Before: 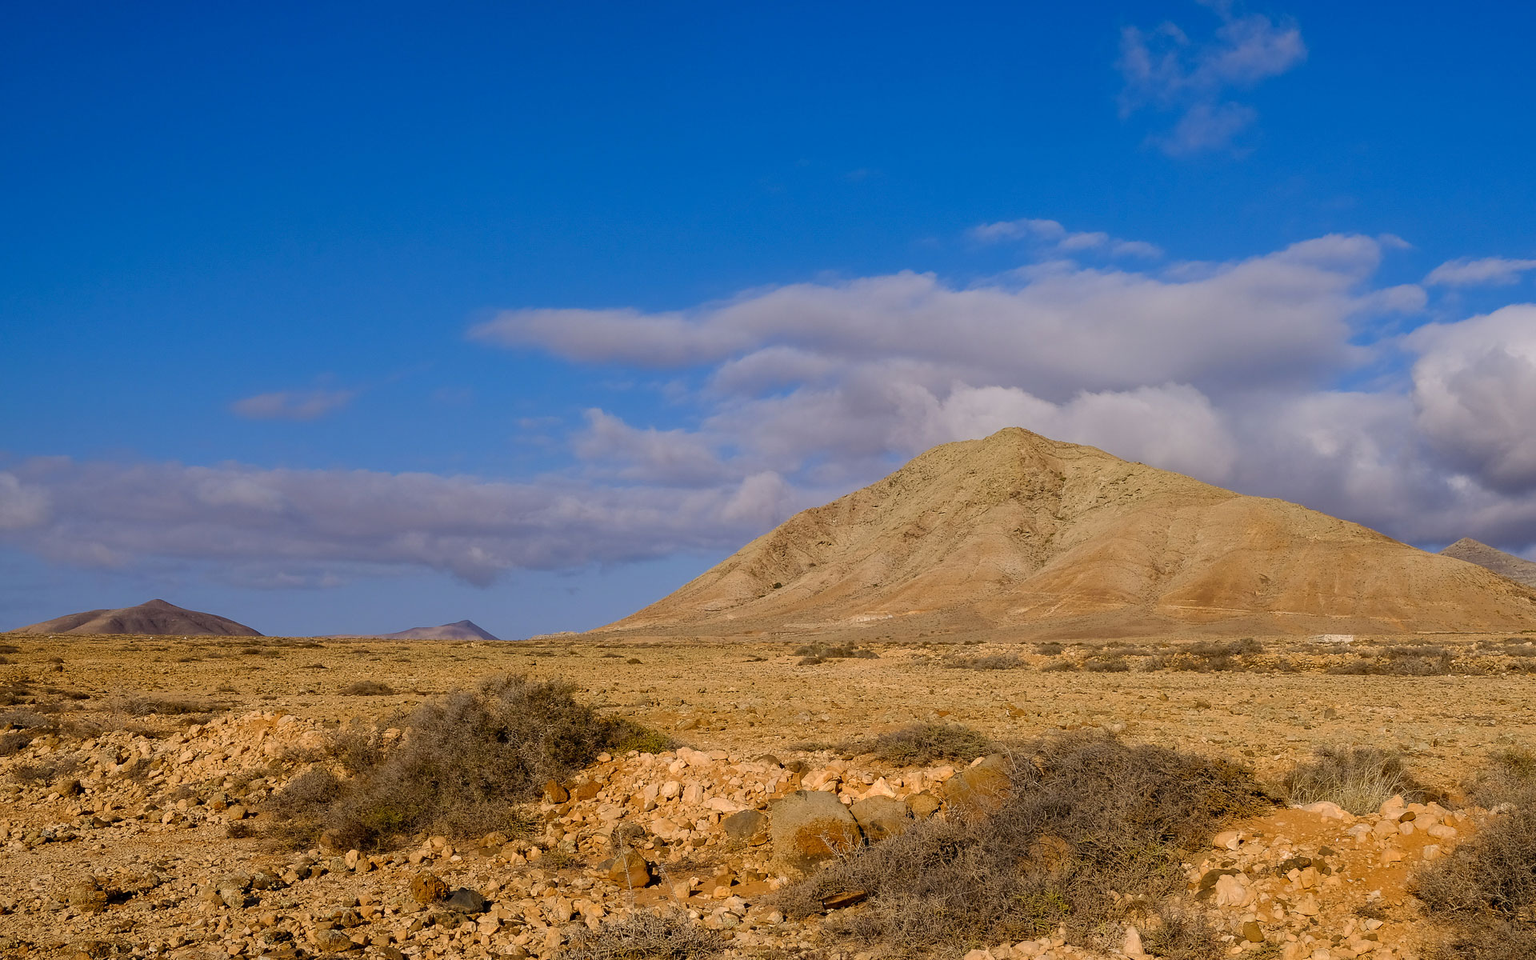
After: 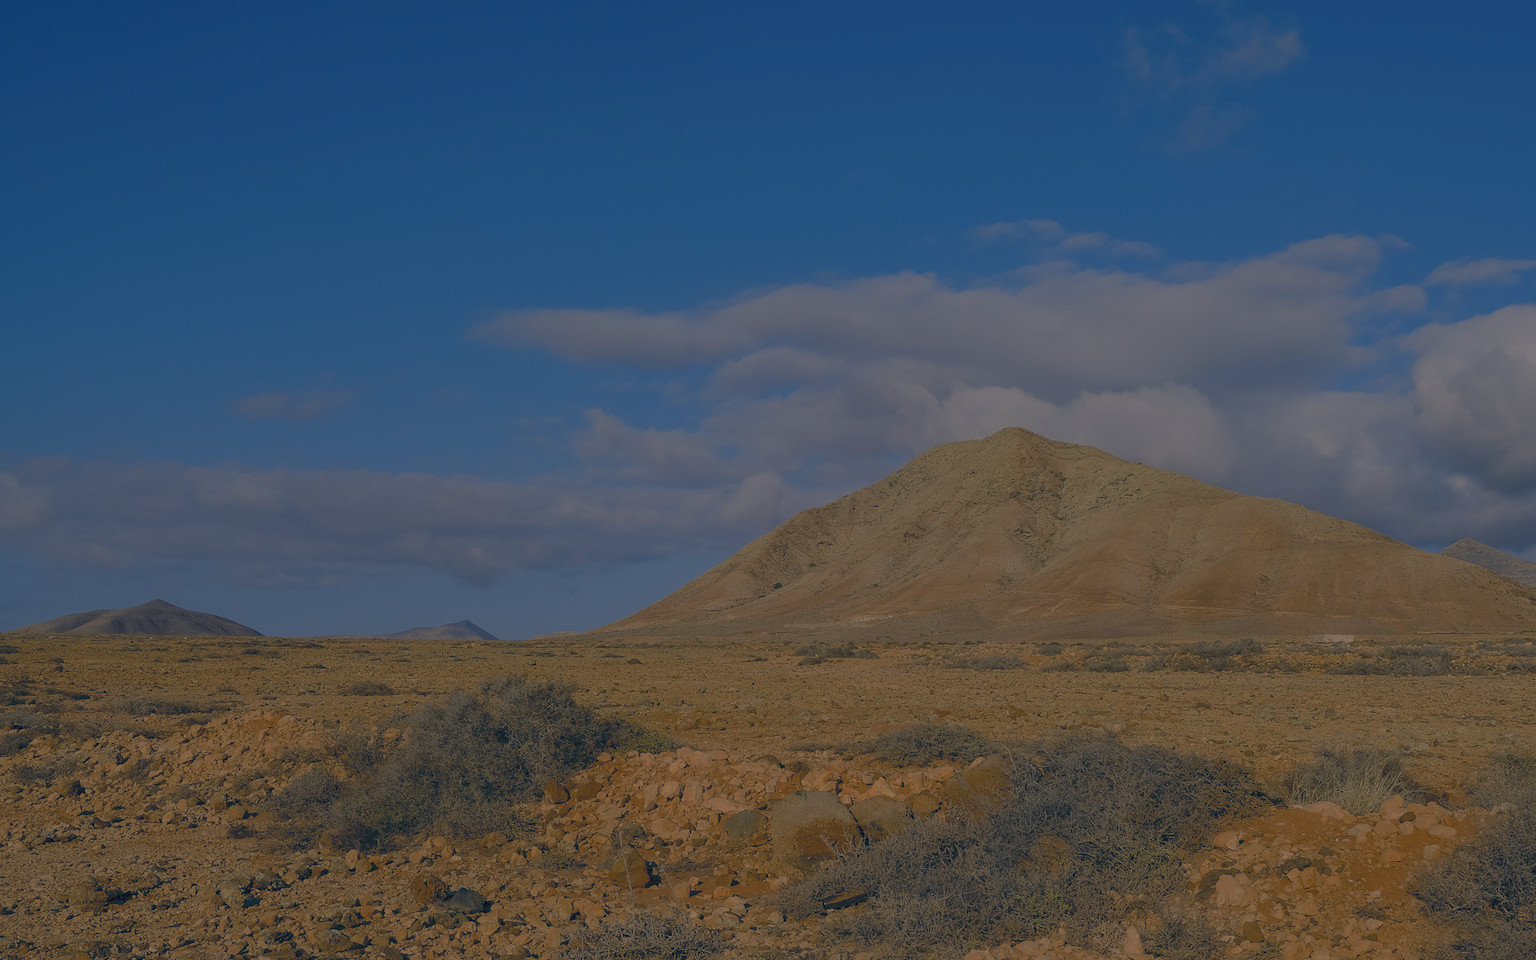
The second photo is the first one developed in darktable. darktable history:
tone curve: curves: ch0 [(0, 0) (0.003, 0.144) (0.011, 0.149) (0.025, 0.159) (0.044, 0.183) (0.069, 0.207) (0.1, 0.236) (0.136, 0.269) (0.177, 0.303) (0.224, 0.339) (0.277, 0.38) (0.335, 0.428) (0.399, 0.478) (0.468, 0.539) (0.543, 0.604) (0.623, 0.679) (0.709, 0.755) (0.801, 0.836) (0.898, 0.918) (1, 1)], preserve colors none
exposure: exposure -2.002 EV, compensate highlight preservation false
tone equalizer: on, module defaults
color zones: curves: ch0 [(0.11, 0.396) (0.195, 0.36) (0.25, 0.5) (0.303, 0.412) (0.357, 0.544) (0.75, 0.5) (0.967, 0.328)]; ch1 [(0, 0.468) (0.112, 0.512) (0.202, 0.6) (0.25, 0.5) (0.307, 0.352) (0.357, 0.544) (0.75, 0.5) (0.963, 0.524)]
color correction: highlights a* 10.32, highlights b* 14.66, shadows a* -9.59, shadows b* -15.02
